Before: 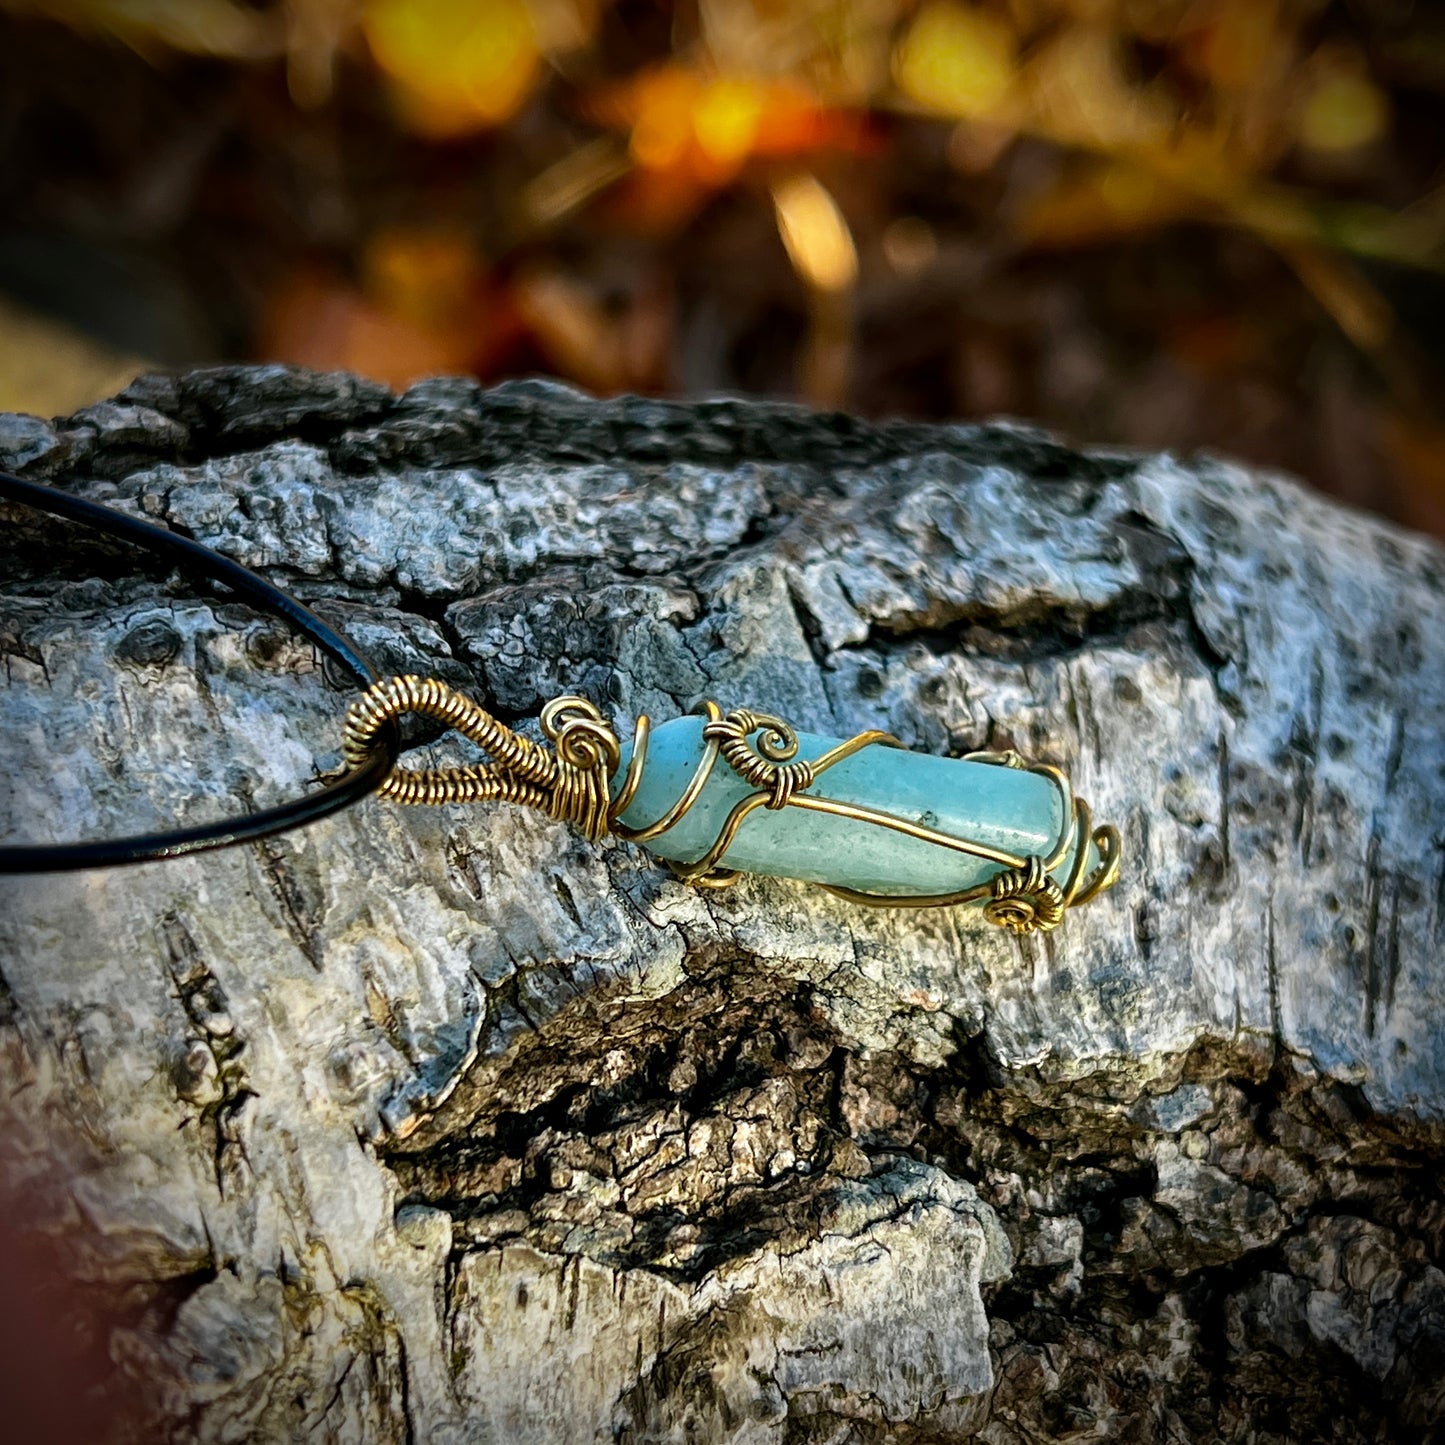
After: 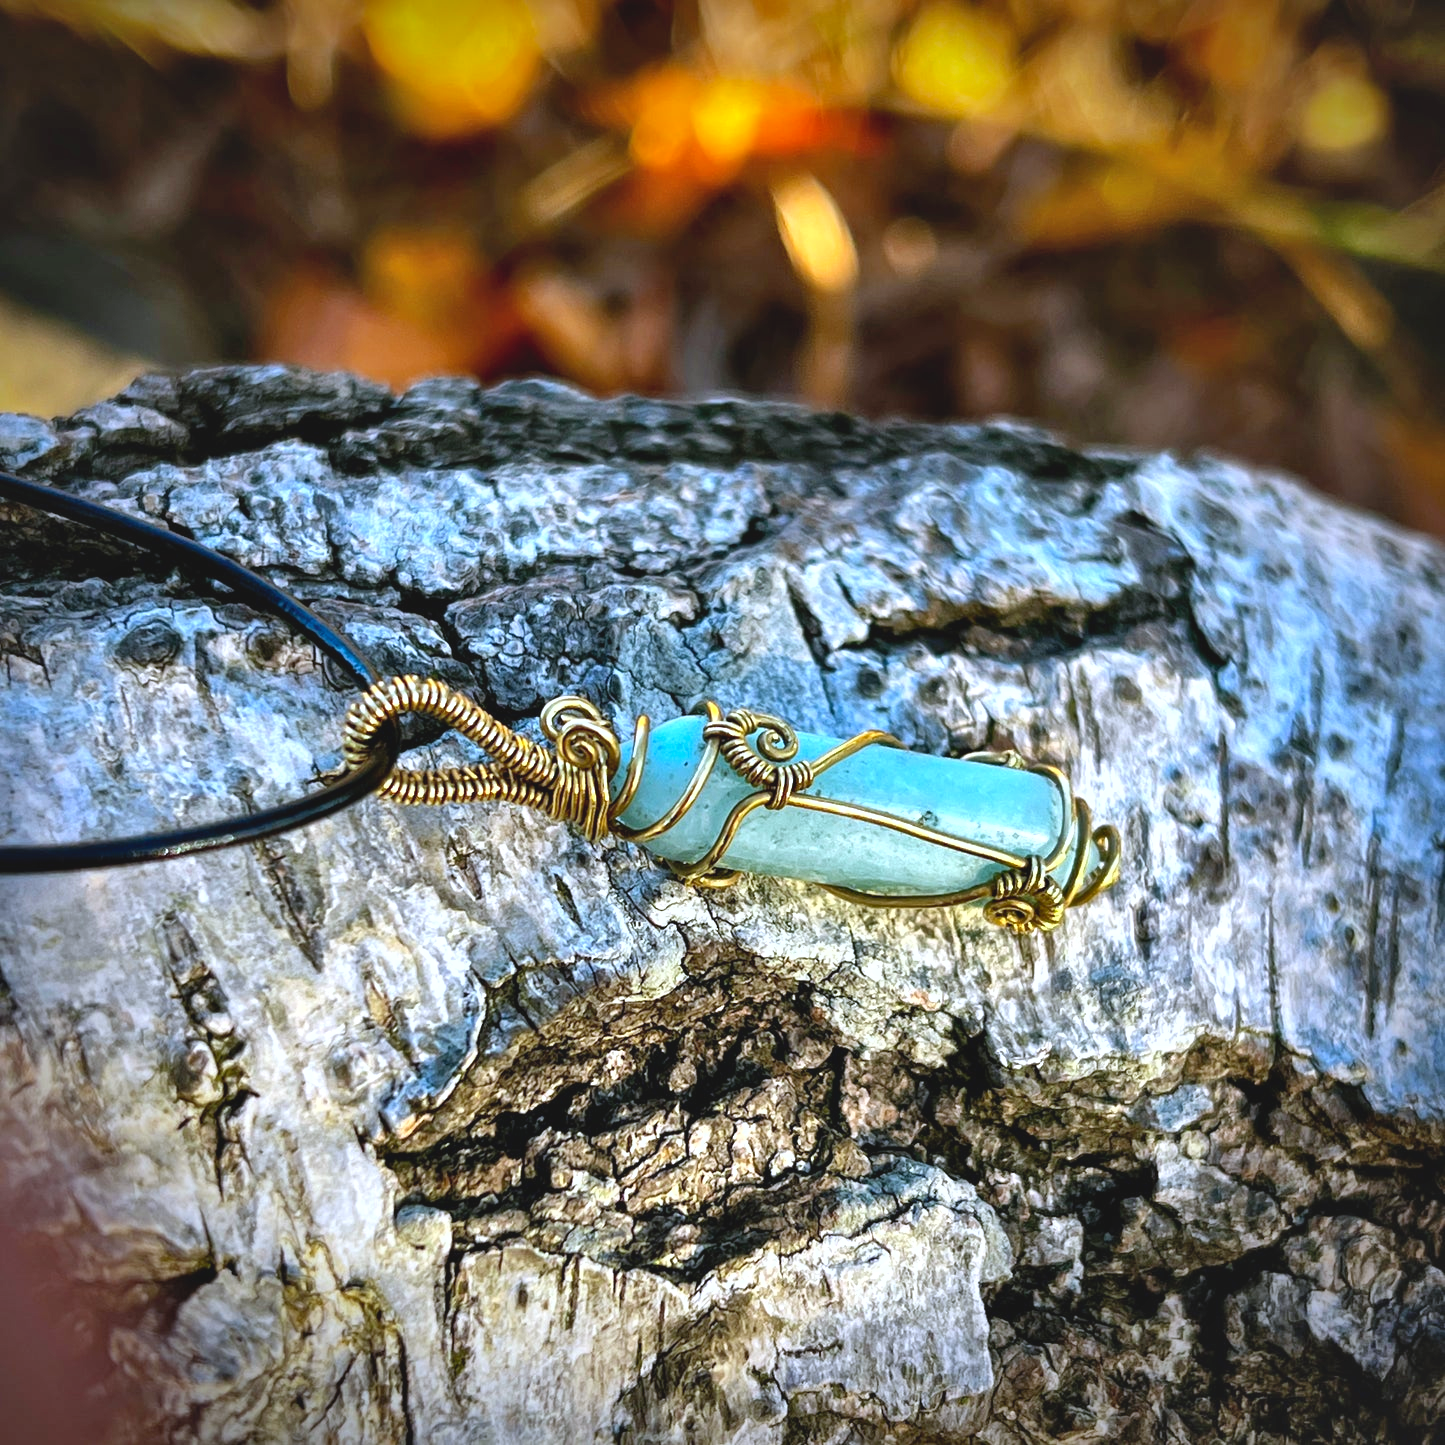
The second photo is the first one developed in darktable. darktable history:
contrast brightness saturation: contrast -0.1, brightness 0.05, saturation 0.08
shadows and highlights: highlights color adjustment 0%, low approximation 0.01, soften with gaussian
exposure: exposure 0.661 EV, compensate highlight preservation false
color zones: curves: ch0 [(0.068, 0.464) (0.25, 0.5) (0.48, 0.508) (0.75, 0.536) (0.886, 0.476) (0.967, 0.456)]; ch1 [(0.066, 0.456) (0.25, 0.5) (0.616, 0.508) (0.746, 0.56) (0.934, 0.444)]
white balance: red 0.967, blue 1.119, emerald 0.756
